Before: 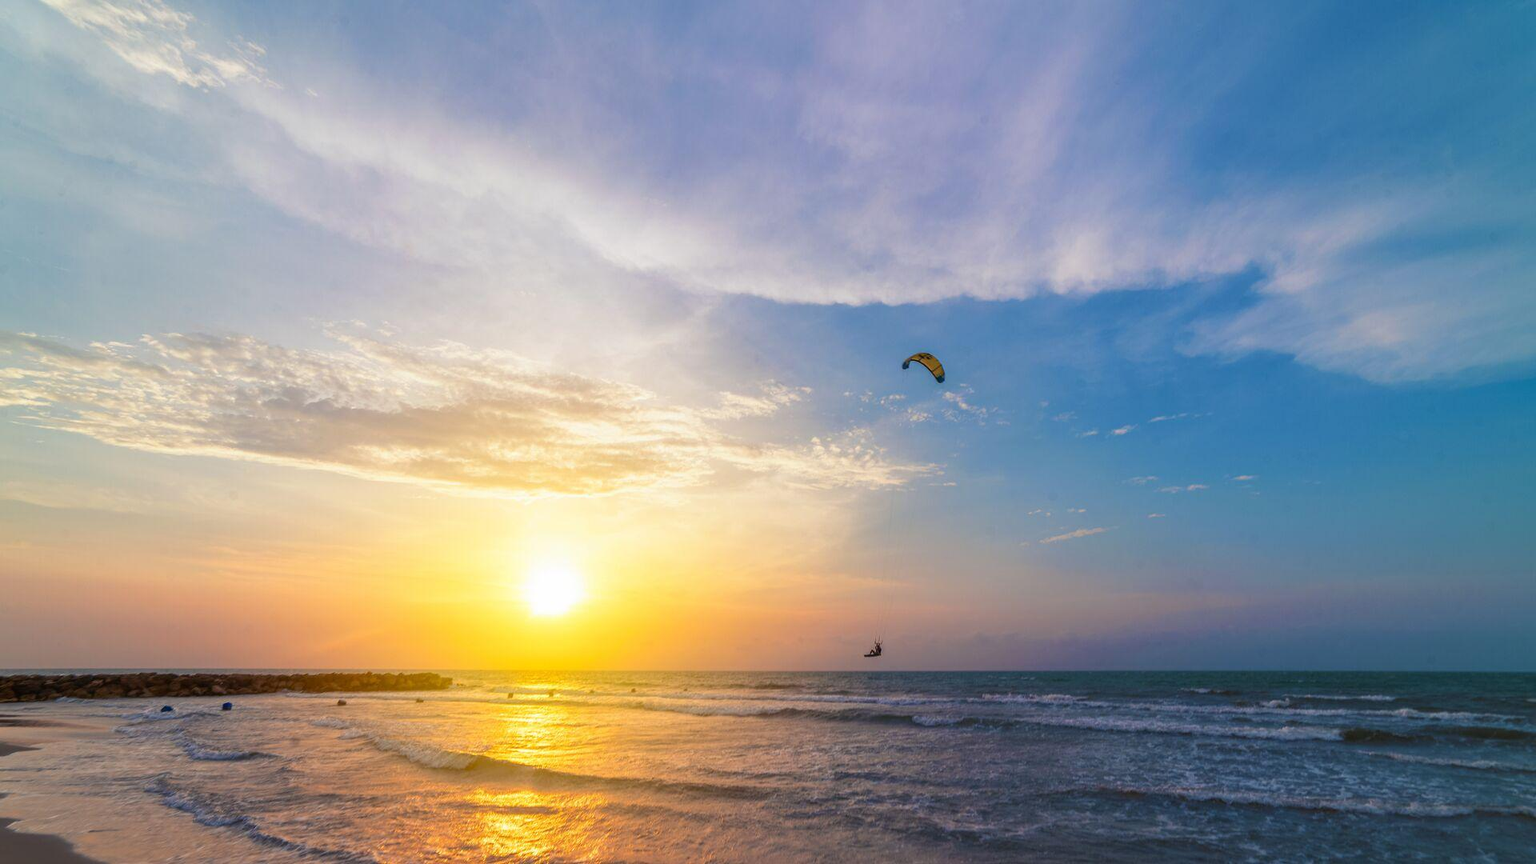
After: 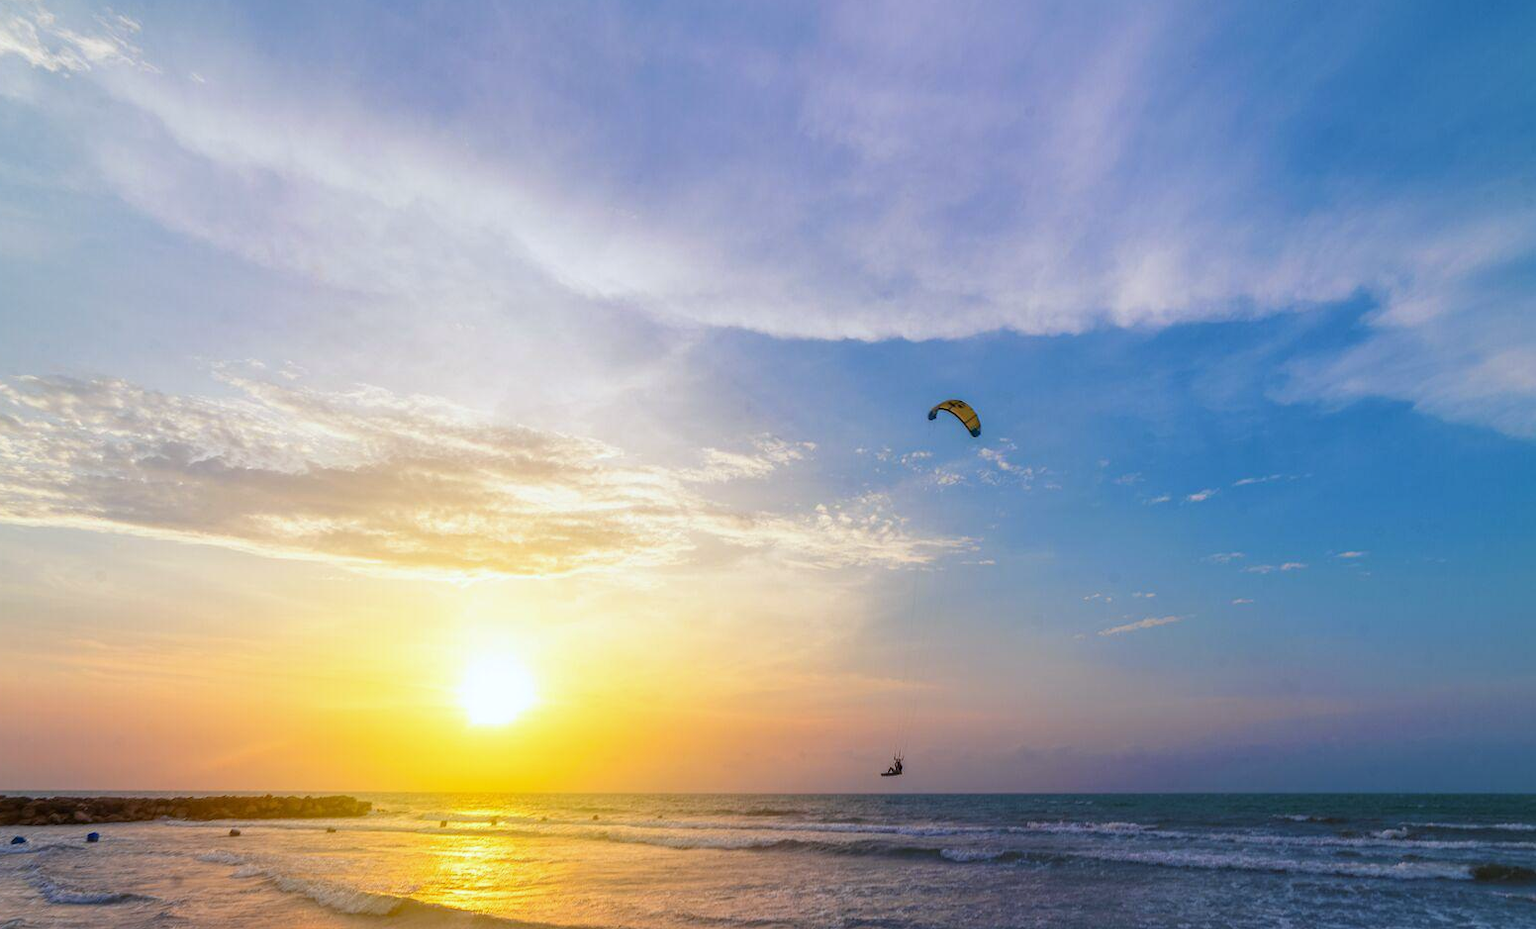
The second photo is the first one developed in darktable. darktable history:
crop: left 9.929%, top 3.475%, right 9.188%, bottom 9.529%
white balance: red 0.967, blue 1.049
